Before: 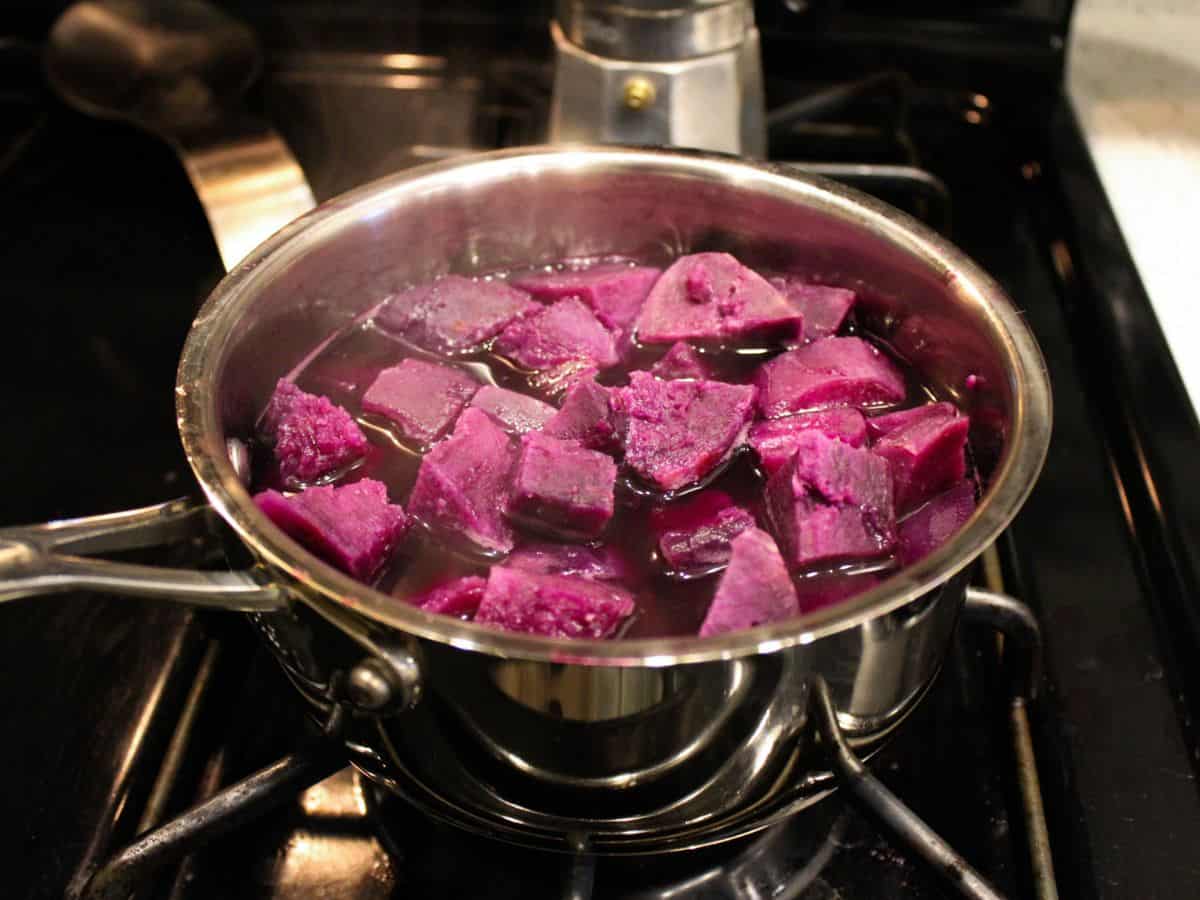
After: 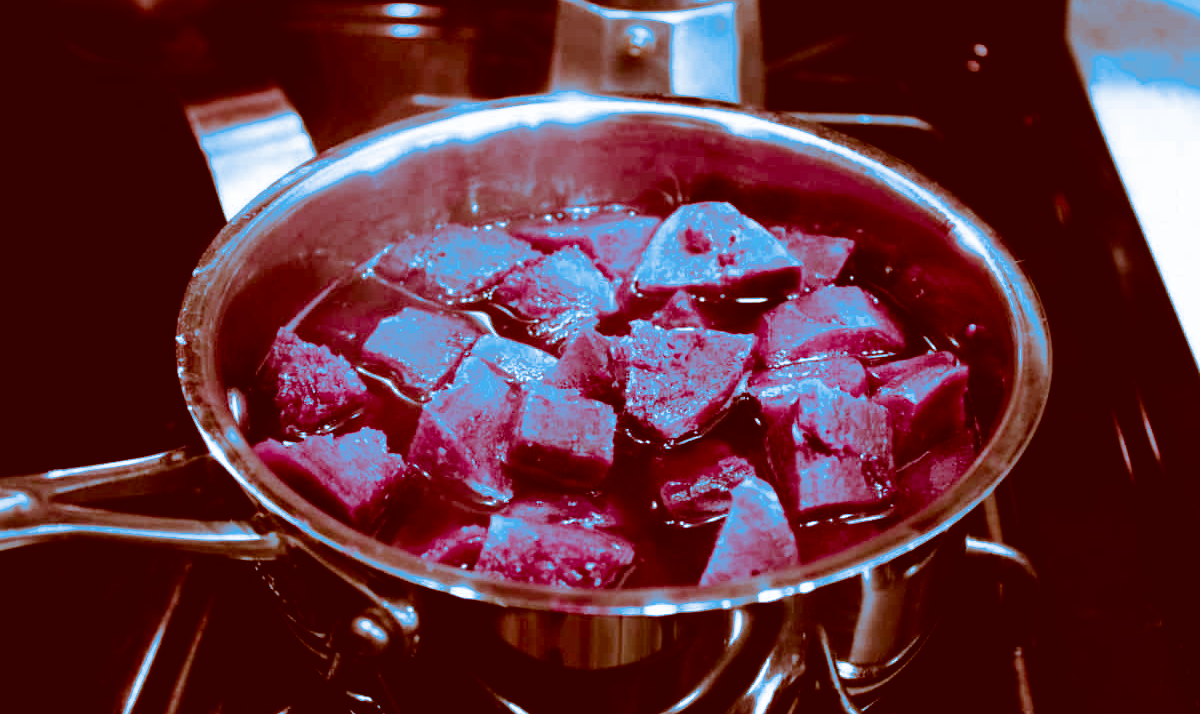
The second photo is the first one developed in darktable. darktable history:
crop and rotate: top 5.667%, bottom 14.937%
color correction: highlights a* 9.03, highlights b* 8.71, shadows a* 40, shadows b* 40, saturation 0.8
split-toning: shadows › hue 220°, shadows › saturation 0.64, highlights › hue 220°, highlights › saturation 0.64, balance 0, compress 5.22%
tone curve: curves: ch0 [(0, 0) (0.003, 0.025) (0.011, 0.025) (0.025, 0.025) (0.044, 0.026) (0.069, 0.033) (0.1, 0.053) (0.136, 0.078) (0.177, 0.108) (0.224, 0.153) (0.277, 0.213) (0.335, 0.286) (0.399, 0.372) (0.468, 0.467) (0.543, 0.565) (0.623, 0.675) (0.709, 0.775) (0.801, 0.863) (0.898, 0.936) (1, 1)], preserve colors none
